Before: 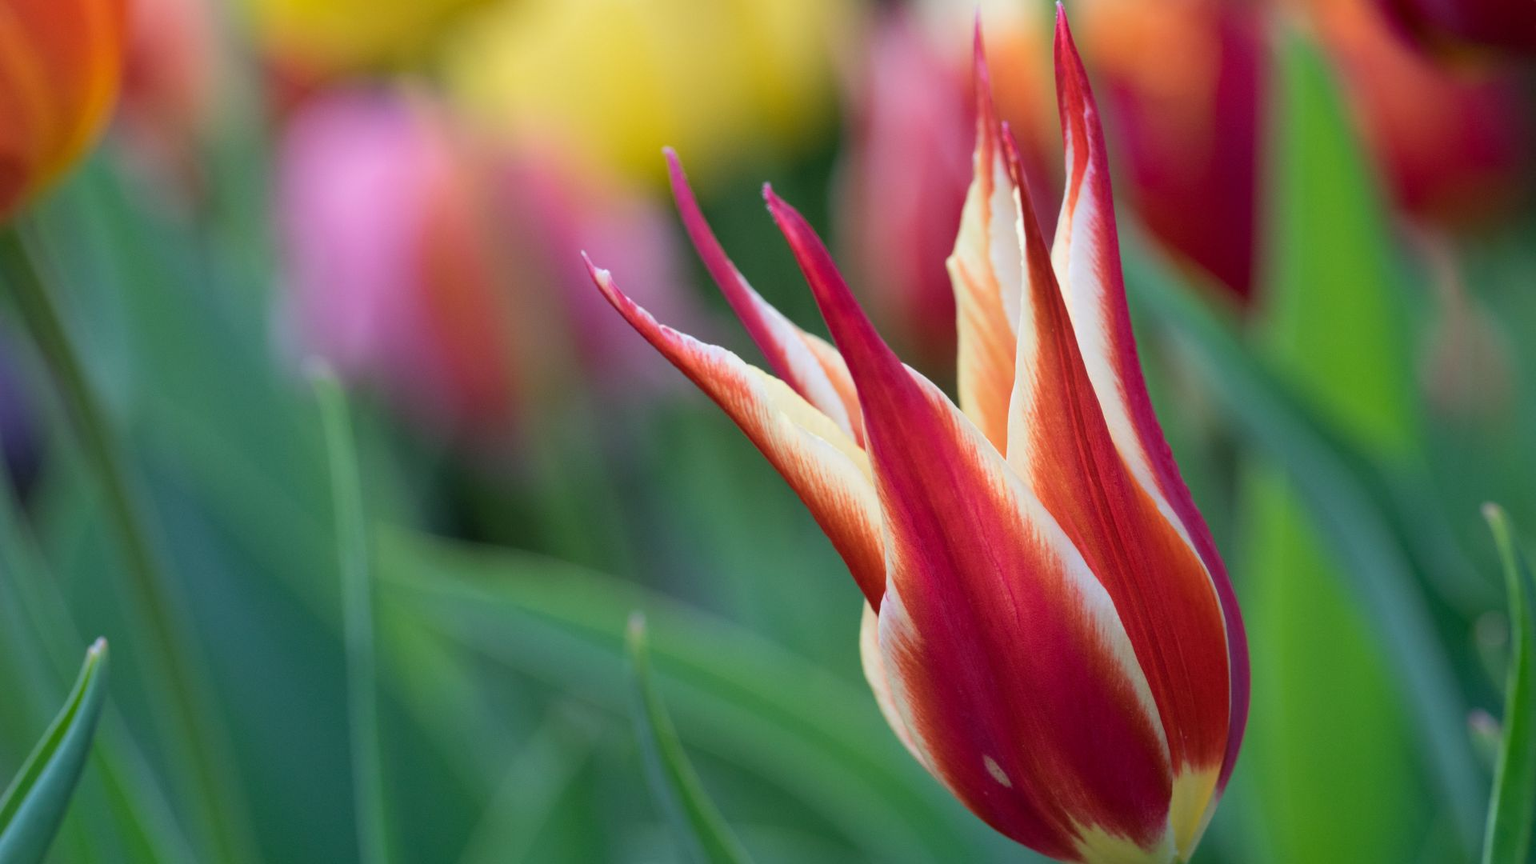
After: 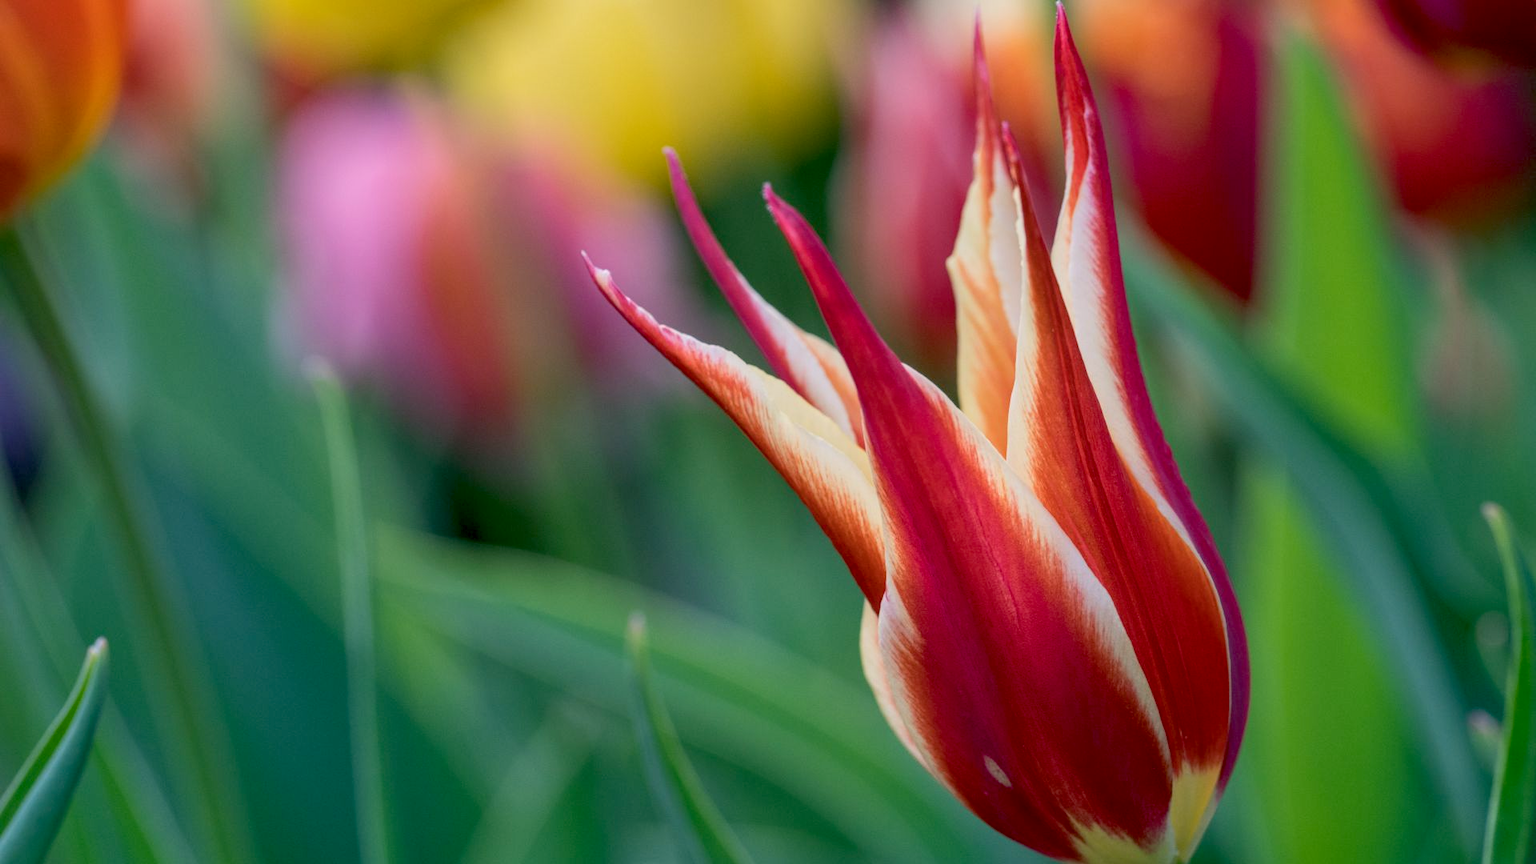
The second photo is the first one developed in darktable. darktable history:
exposure: black level correction 0.01, exposure 0.016 EV, compensate exposure bias true, compensate highlight preservation false
color balance rgb: shadows lift › luminance -7.59%, shadows lift › chroma 2.356%, shadows lift › hue 166.32°, highlights gain › chroma 1.376%, highlights gain › hue 50.85°, perceptual saturation grading › global saturation 0.914%, perceptual brilliance grading › highlights 4.433%, perceptual brilliance grading › shadows -9.412%, contrast -19.451%
local contrast: highlights 0%, shadows 3%, detail 134%
